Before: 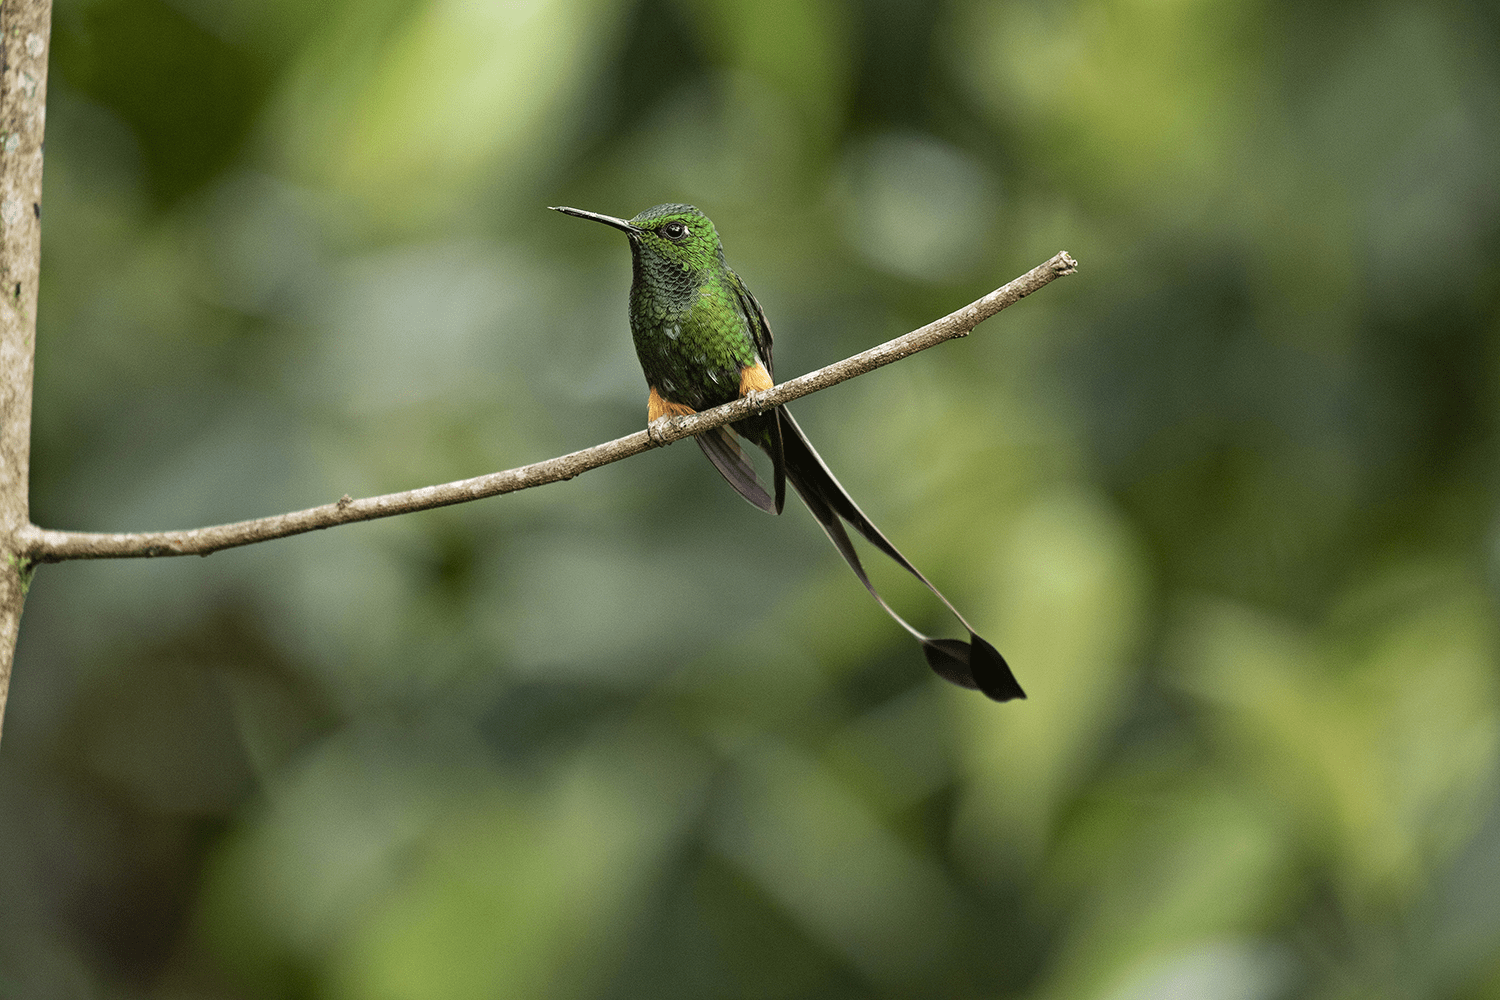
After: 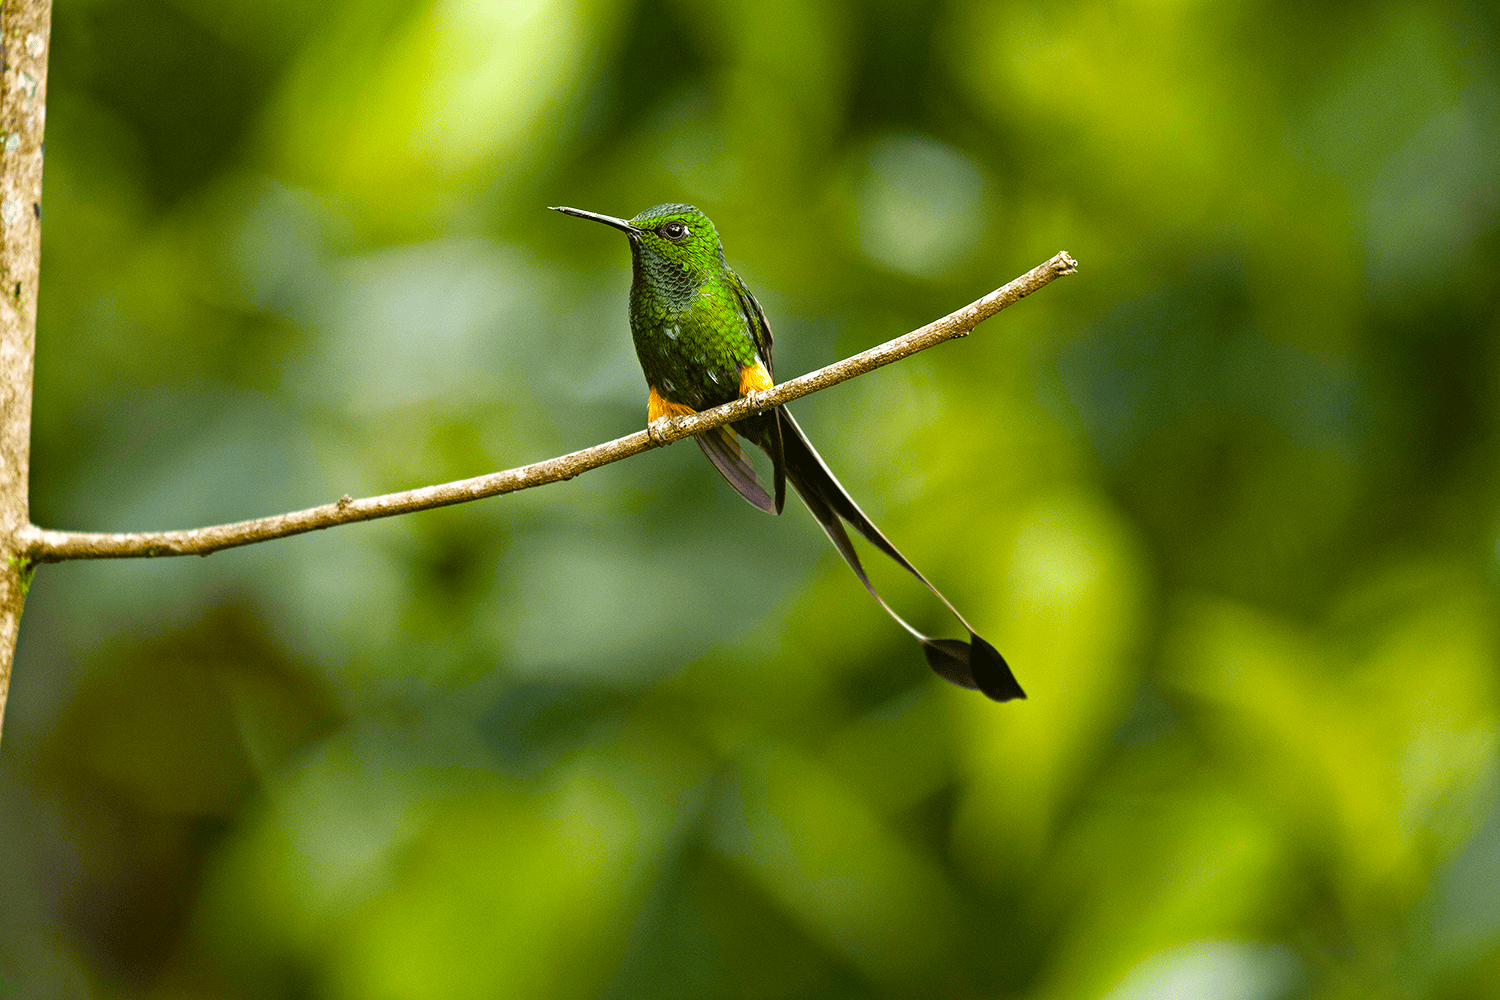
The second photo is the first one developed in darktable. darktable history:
white balance: red 1.004, blue 1.024
color balance rgb: linear chroma grading › shadows 10%, linear chroma grading › highlights 10%, linear chroma grading › global chroma 15%, linear chroma grading › mid-tones 15%, perceptual saturation grading › global saturation 40%, perceptual saturation grading › highlights -25%, perceptual saturation grading › mid-tones 35%, perceptual saturation grading › shadows 35%, perceptual brilliance grading › global brilliance 11.29%, global vibrance 11.29%
